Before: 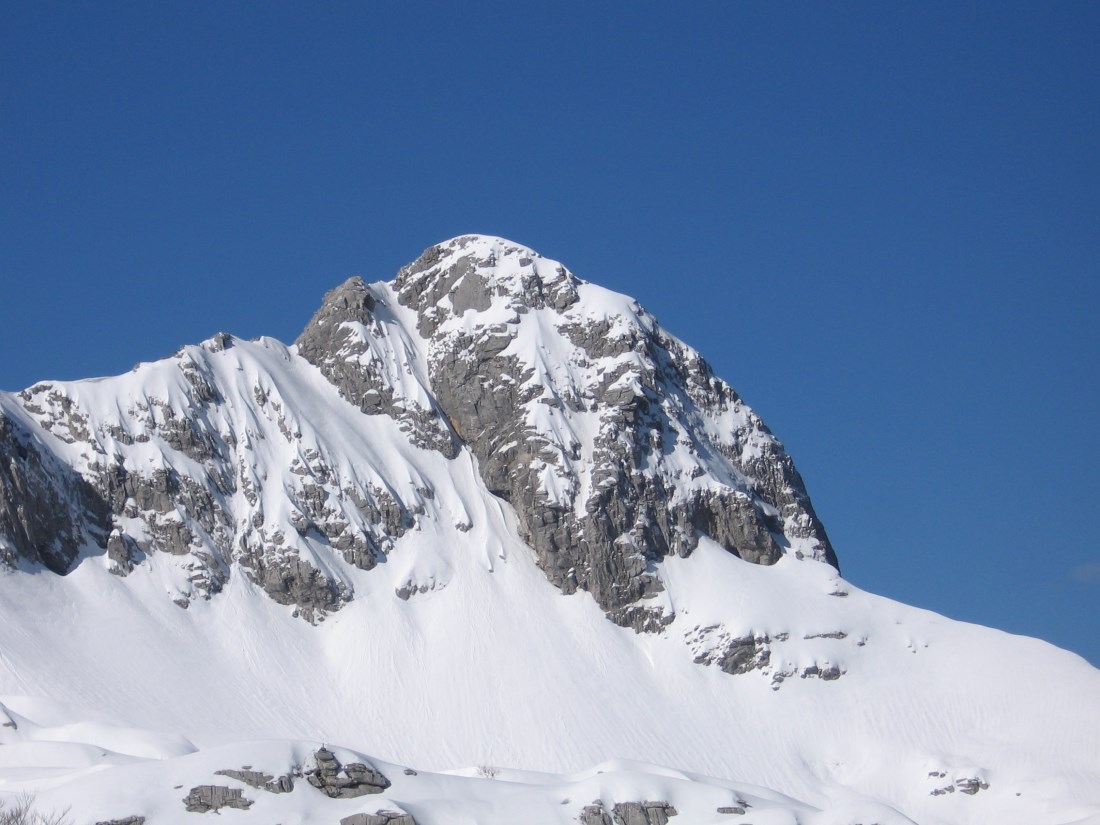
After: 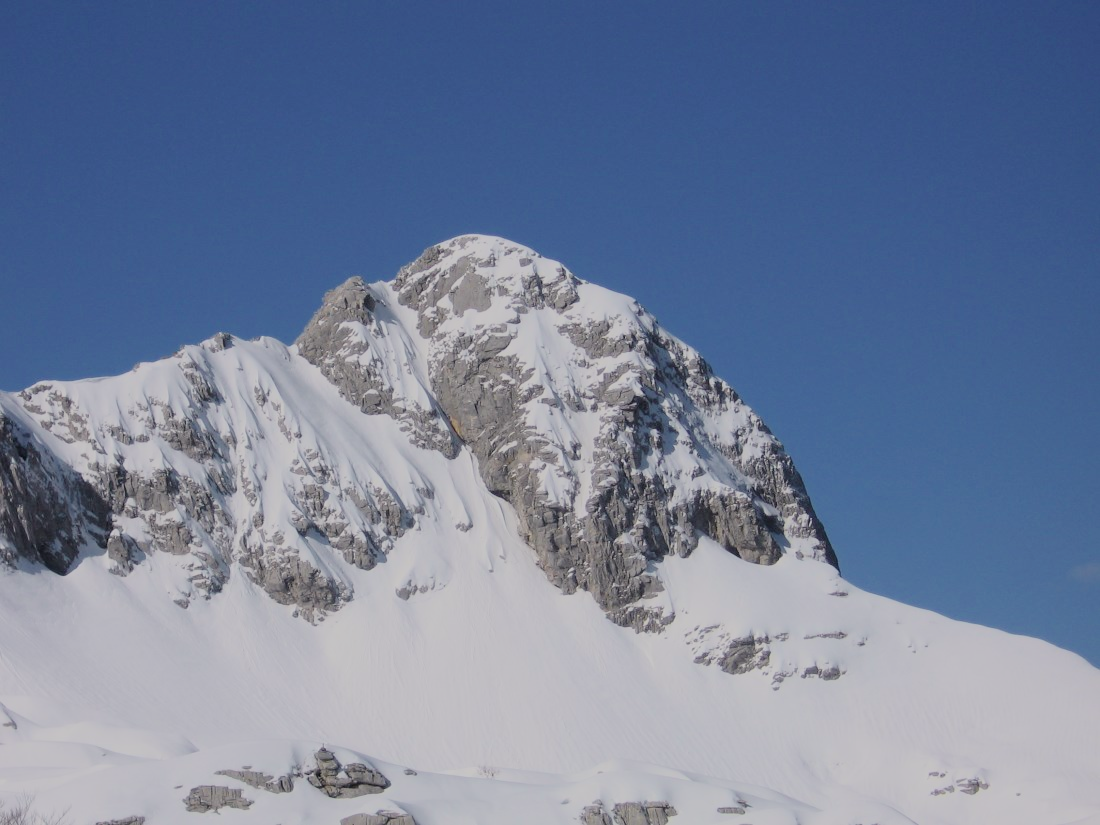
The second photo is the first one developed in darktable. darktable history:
filmic rgb: black relative exposure -8.79 EV, white relative exposure 4.98 EV, threshold 3 EV, target black luminance 0%, hardness 3.77, latitude 66.33%, contrast 0.822, shadows ↔ highlights balance 20%, color science v5 (2021), contrast in shadows safe, contrast in highlights safe, enable highlight reconstruction true
tone curve: curves: ch0 [(0, 0) (0.091, 0.074) (0.184, 0.168) (0.491, 0.519) (0.748, 0.765) (1, 0.919)]; ch1 [(0, 0) (0.179, 0.173) (0.322, 0.32) (0.424, 0.424) (0.502, 0.504) (0.56, 0.578) (0.631, 0.667) (0.777, 0.806) (1, 1)]; ch2 [(0, 0) (0.434, 0.447) (0.483, 0.487) (0.547, 0.564) (0.676, 0.673) (1, 1)], color space Lab, independent channels, preserve colors none
